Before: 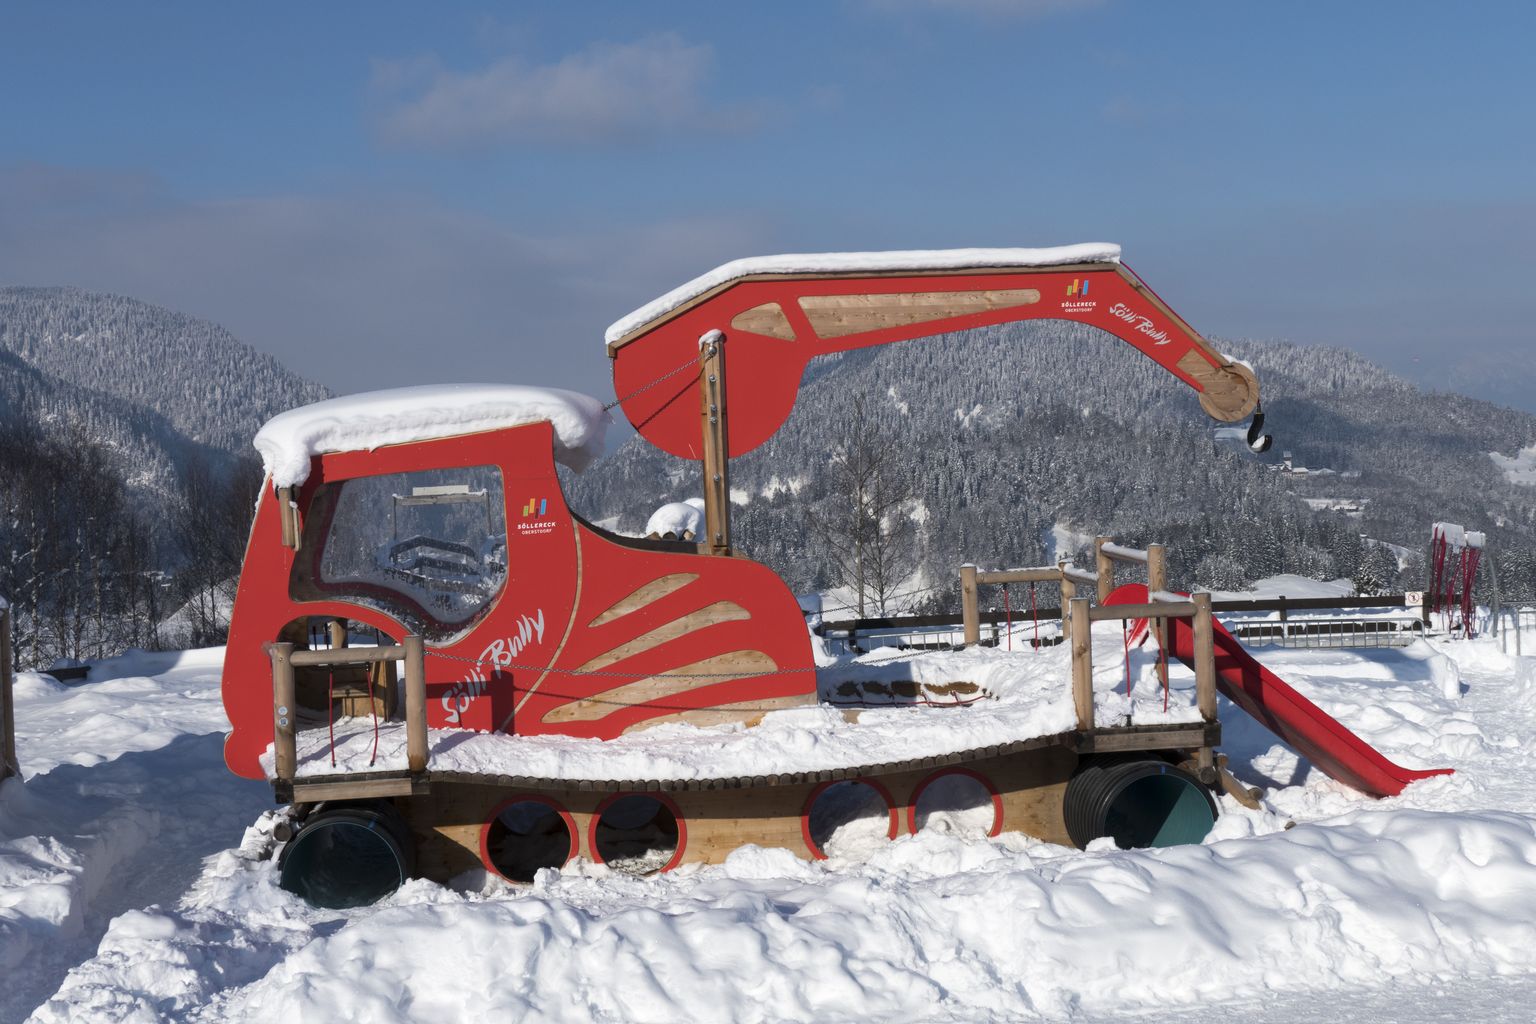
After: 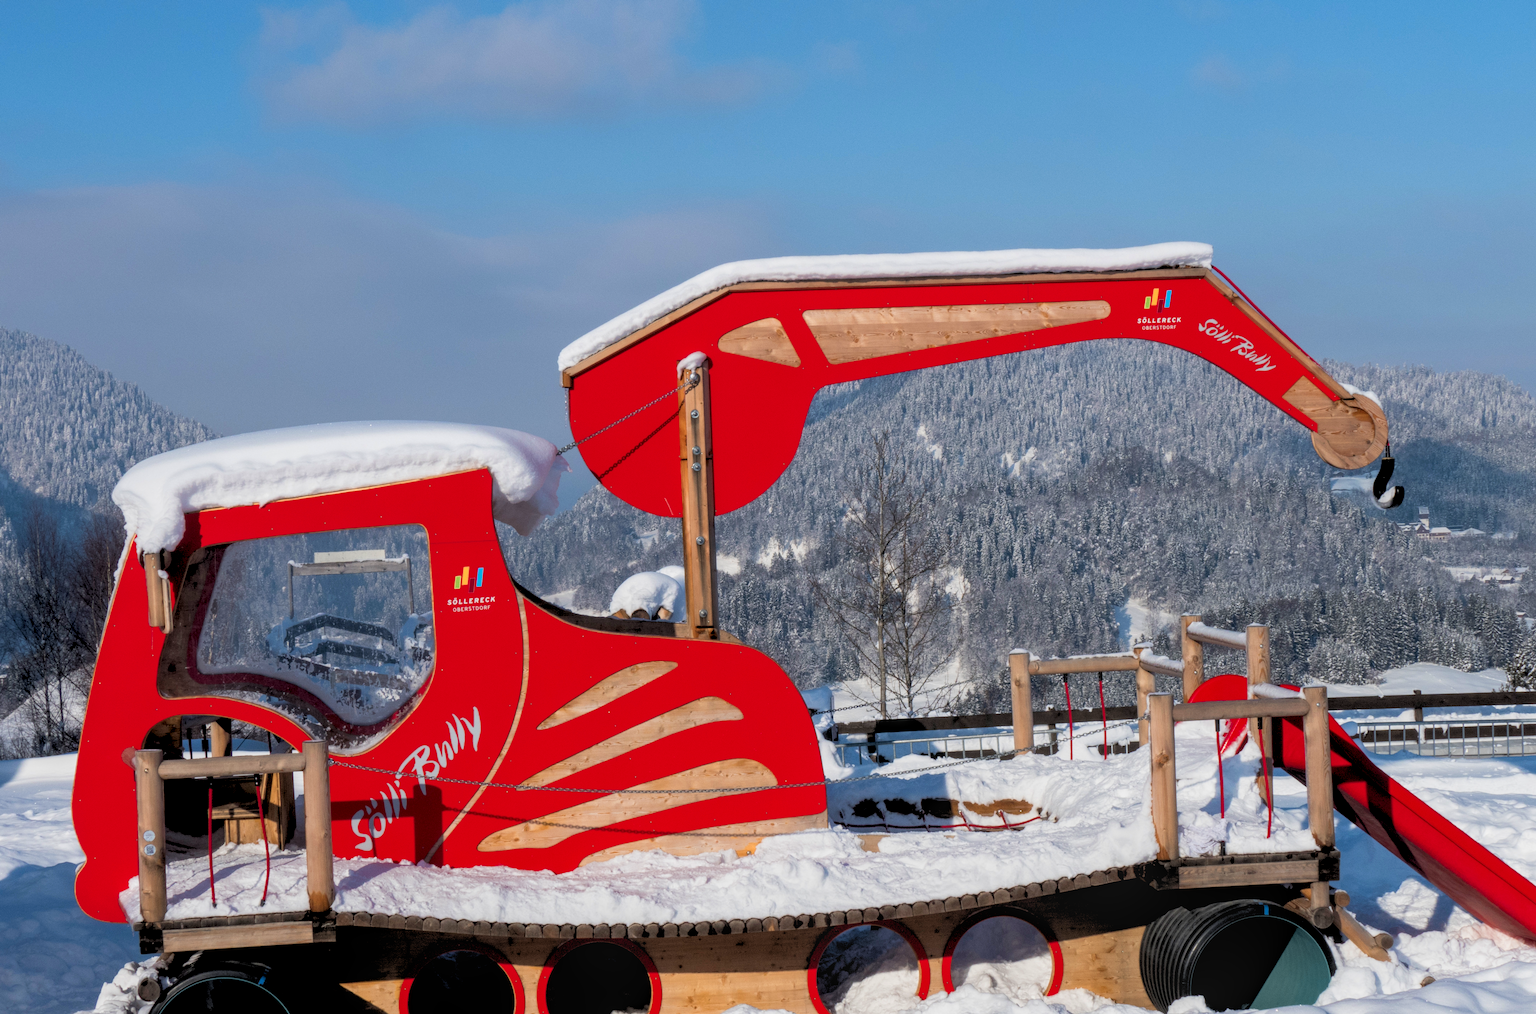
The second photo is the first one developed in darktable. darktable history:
rgb levels: preserve colors sum RGB, levels [[0.038, 0.433, 0.934], [0, 0.5, 1], [0, 0.5, 1]]
local contrast: on, module defaults
crop and rotate: left 10.77%, top 5.1%, right 10.41%, bottom 16.76%
color zones: curves: ch0 [(0.004, 0.305) (0.261, 0.623) (0.389, 0.399) (0.708, 0.571) (0.947, 0.34)]; ch1 [(0.025, 0.645) (0.229, 0.584) (0.326, 0.551) (0.484, 0.262) (0.757, 0.643)]
